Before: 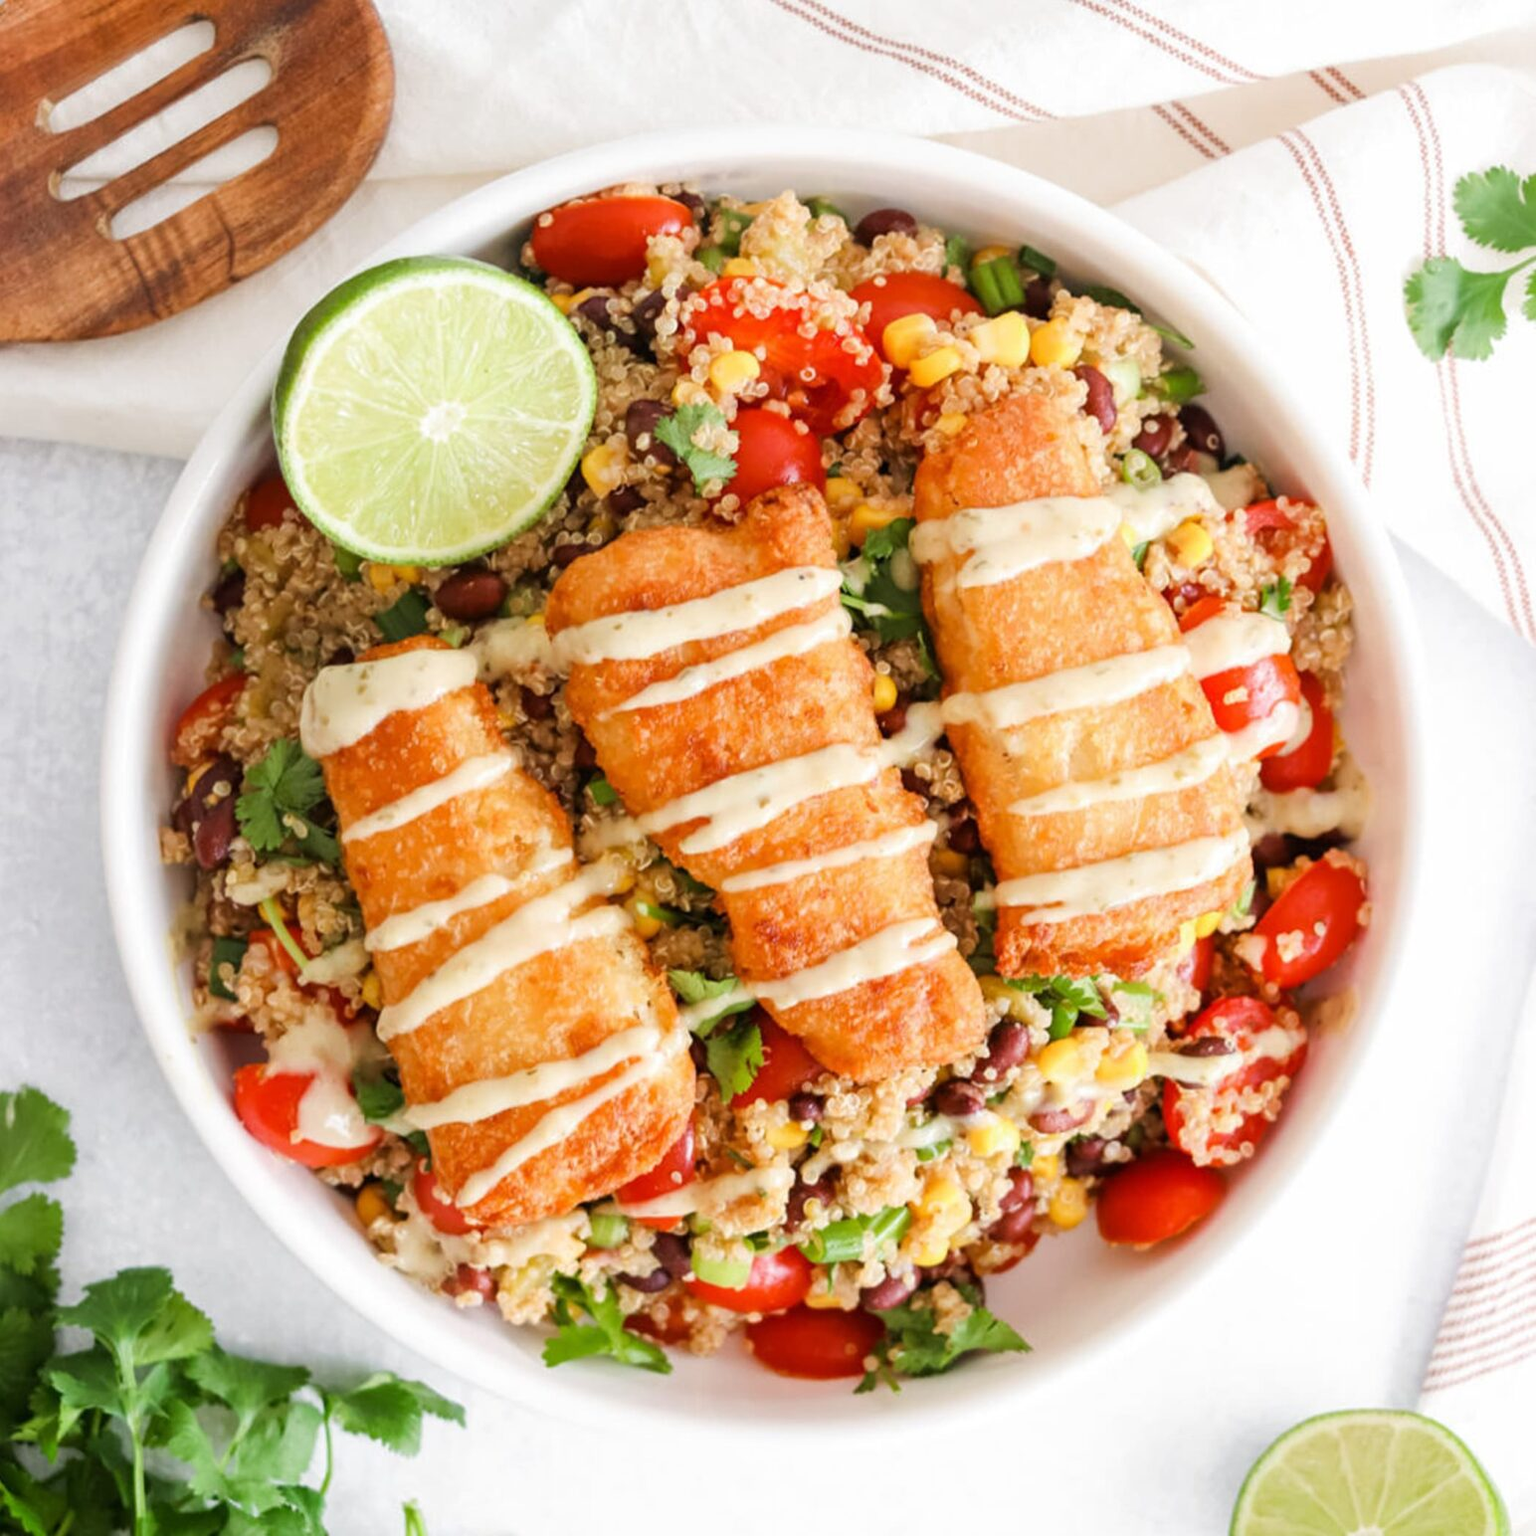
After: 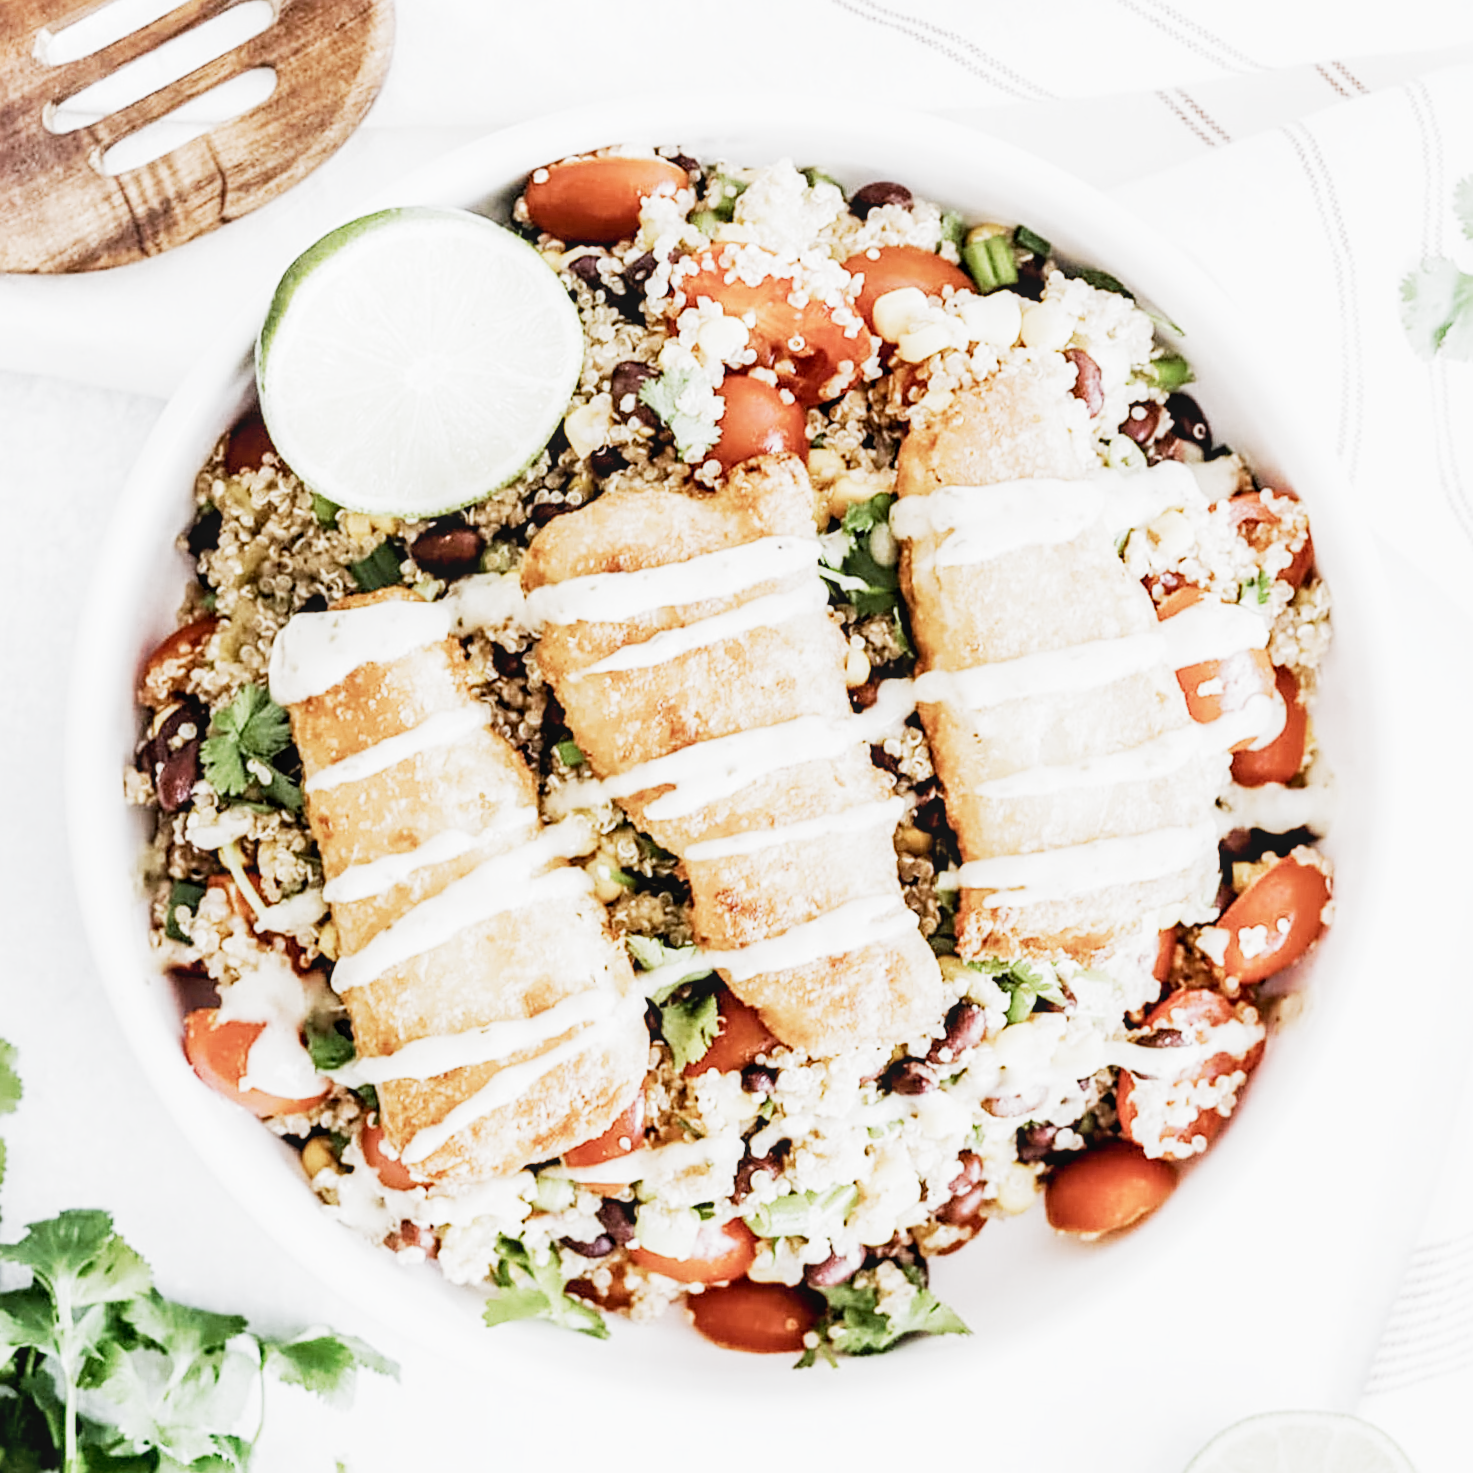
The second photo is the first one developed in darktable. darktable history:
crop and rotate: angle -2.79°
filmic rgb: black relative exposure -5.07 EV, white relative exposure 3.98 EV, hardness 2.9, contrast 1.385, highlights saturation mix -28.65%, preserve chrominance no, color science v5 (2021), contrast in shadows safe, contrast in highlights safe
local contrast: on, module defaults
sharpen: on, module defaults
tone curve: curves: ch0 [(0, 0.013) (0.054, 0.018) (0.205, 0.191) (0.289, 0.292) (0.39, 0.424) (0.493, 0.551) (0.647, 0.752) (0.796, 0.887) (1, 0.998)]; ch1 [(0, 0) (0.371, 0.339) (0.477, 0.452) (0.494, 0.495) (0.501, 0.501) (0.51, 0.516) (0.54, 0.557) (0.572, 0.605) (0.66, 0.701) (0.783, 0.804) (1, 1)]; ch2 [(0, 0) (0.32, 0.281) (0.403, 0.399) (0.441, 0.428) (0.47, 0.469) (0.498, 0.496) (0.524, 0.543) (0.551, 0.579) (0.633, 0.665) (0.7, 0.711) (1, 1)], preserve colors none
color calibration: x 0.367, y 0.379, temperature 4402.13 K
exposure: black level correction 0, exposure 1 EV, compensate highlight preservation false
